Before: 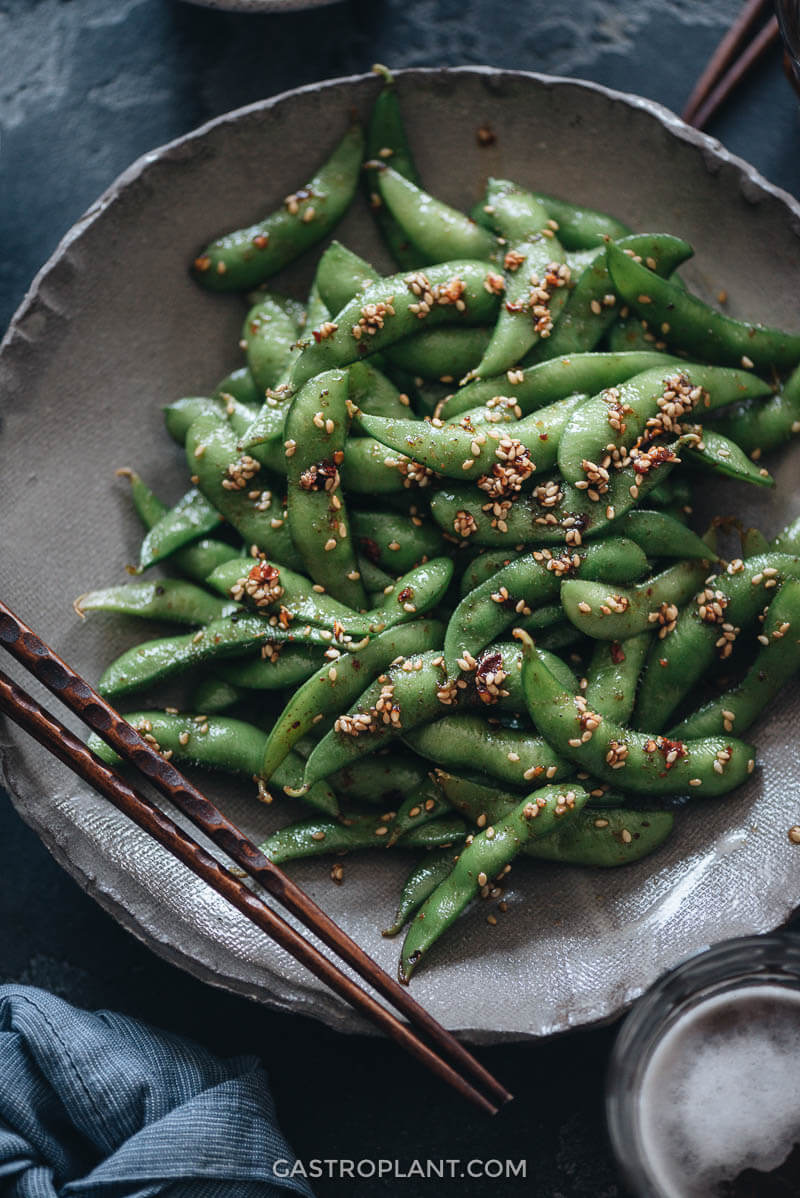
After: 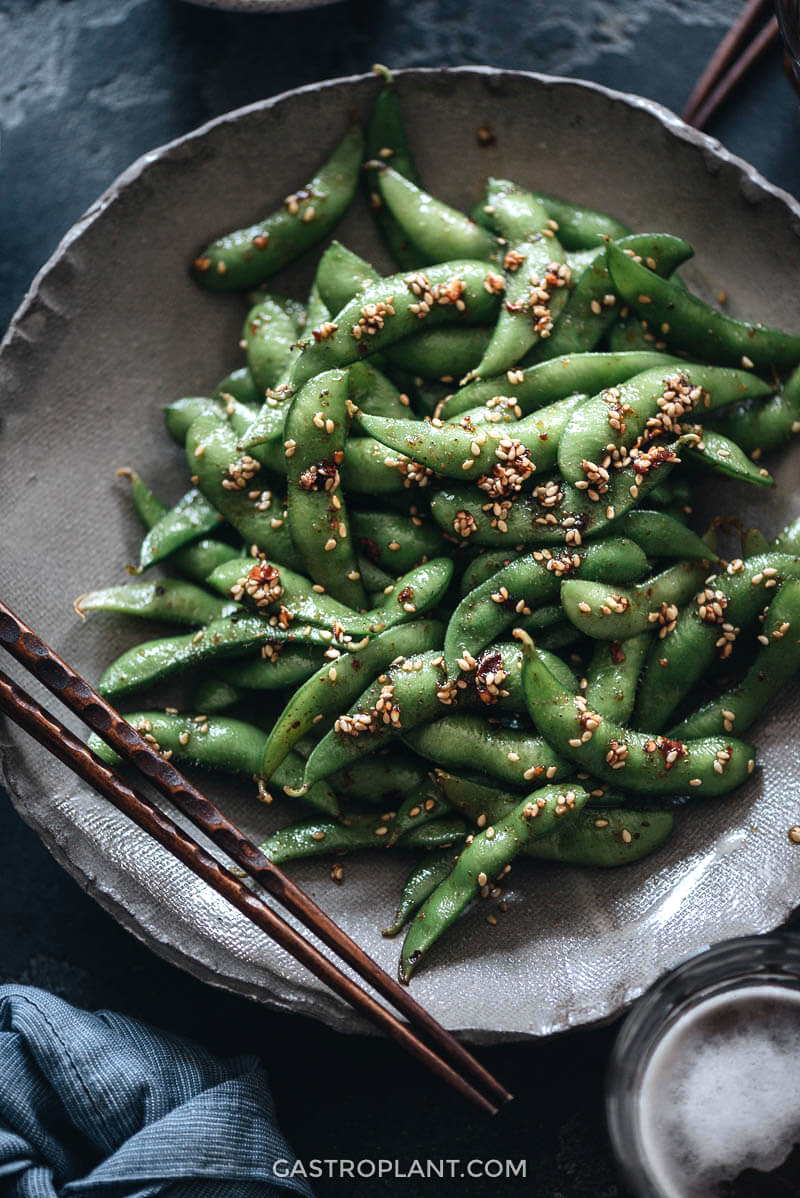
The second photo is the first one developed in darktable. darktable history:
rotate and perspective: crop left 0, crop top 0
tone equalizer: -8 EV -0.417 EV, -7 EV -0.389 EV, -6 EV -0.333 EV, -5 EV -0.222 EV, -3 EV 0.222 EV, -2 EV 0.333 EV, -1 EV 0.389 EV, +0 EV 0.417 EV, edges refinement/feathering 500, mask exposure compensation -1.57 EV, preserve details no
